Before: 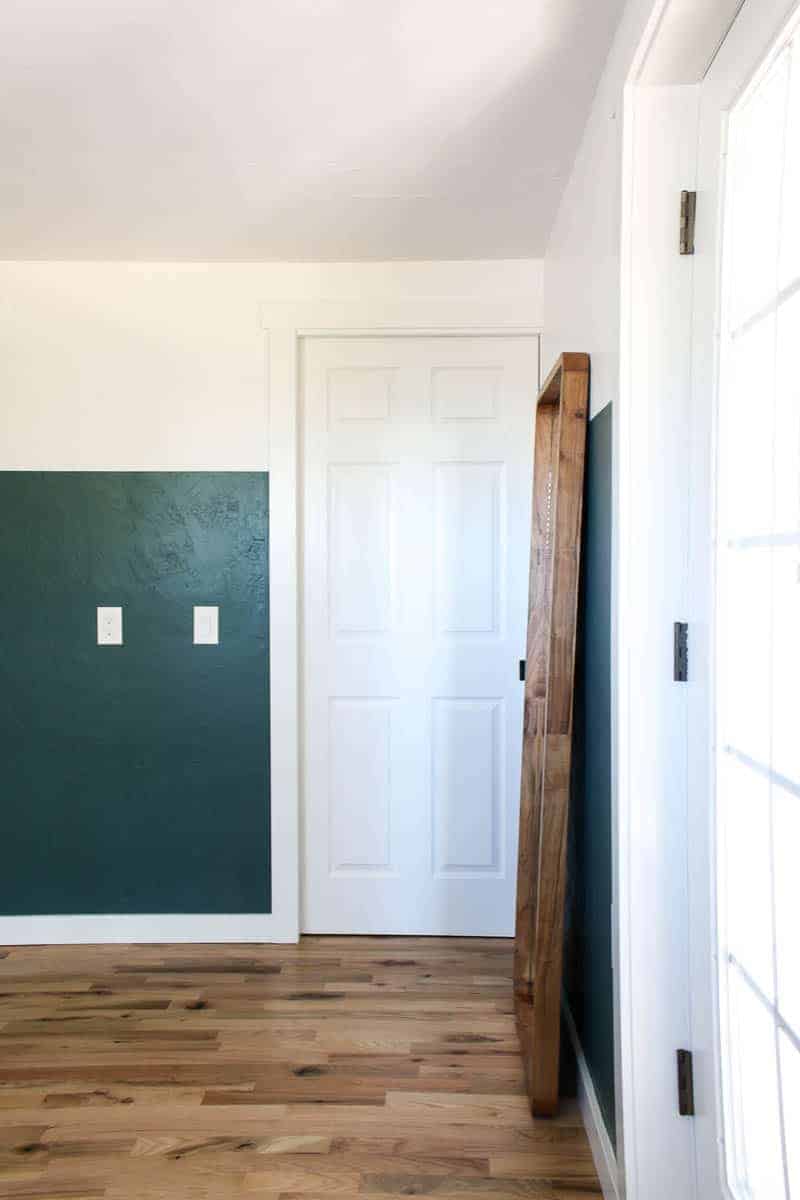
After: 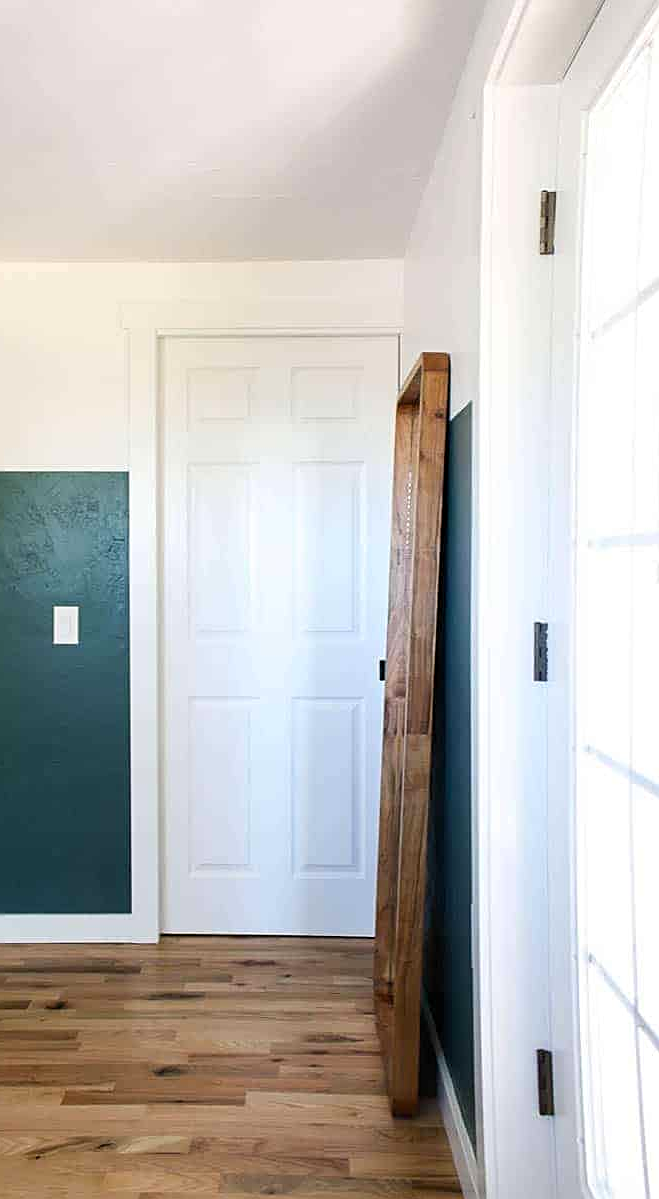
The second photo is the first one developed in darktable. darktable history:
crop: left 17.582%, bottom 0.031%
sharpen: on, module defaults
color balance rgb: perceptual saturation grading › global saturation 10%, global vibrance 10%
